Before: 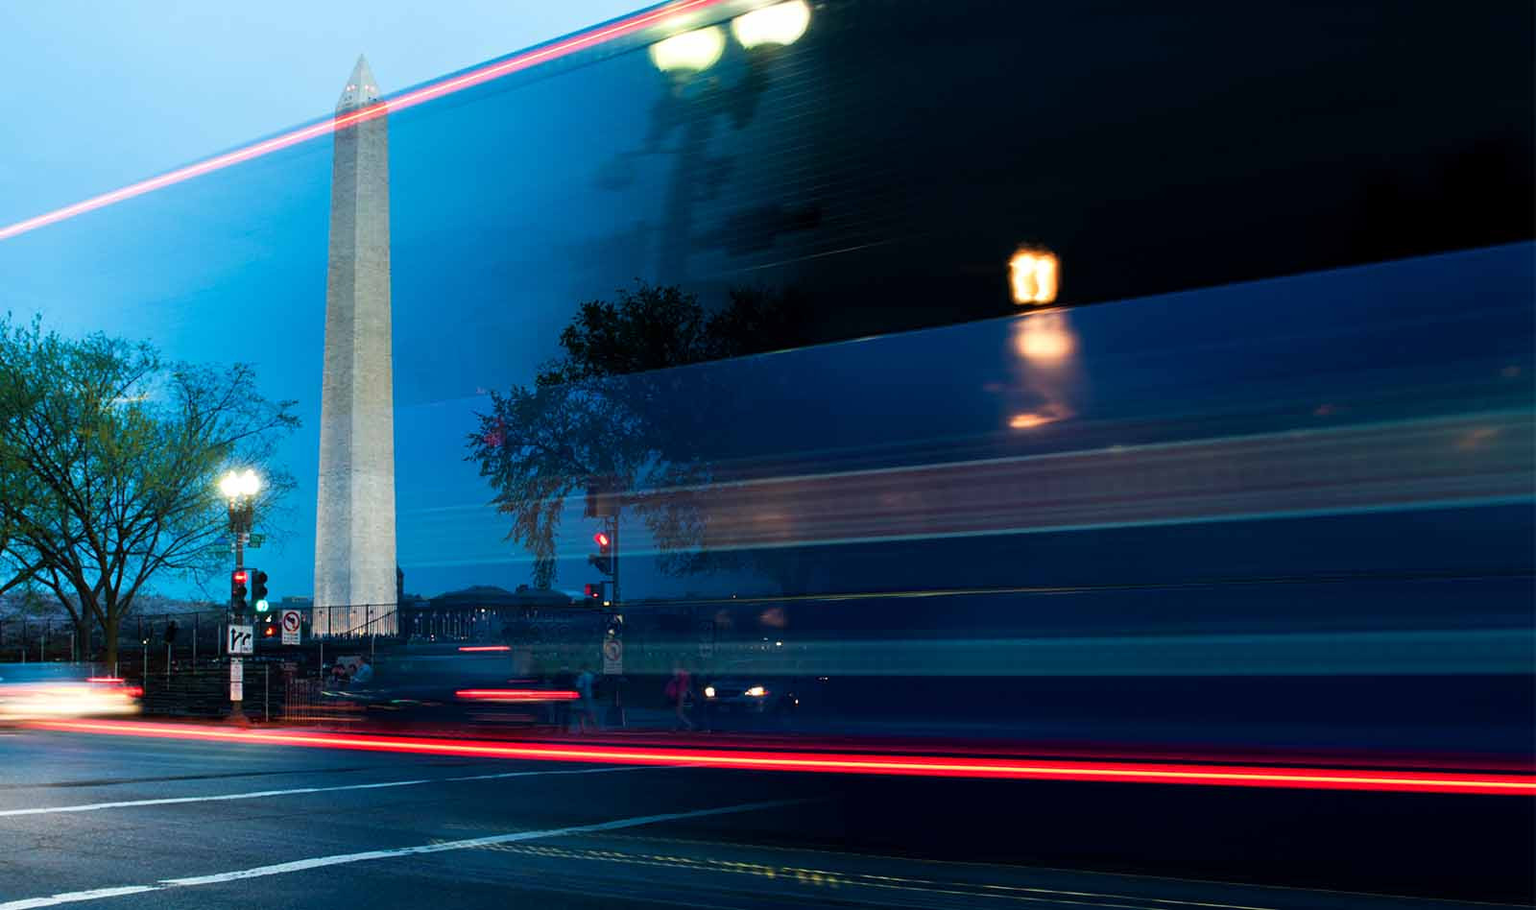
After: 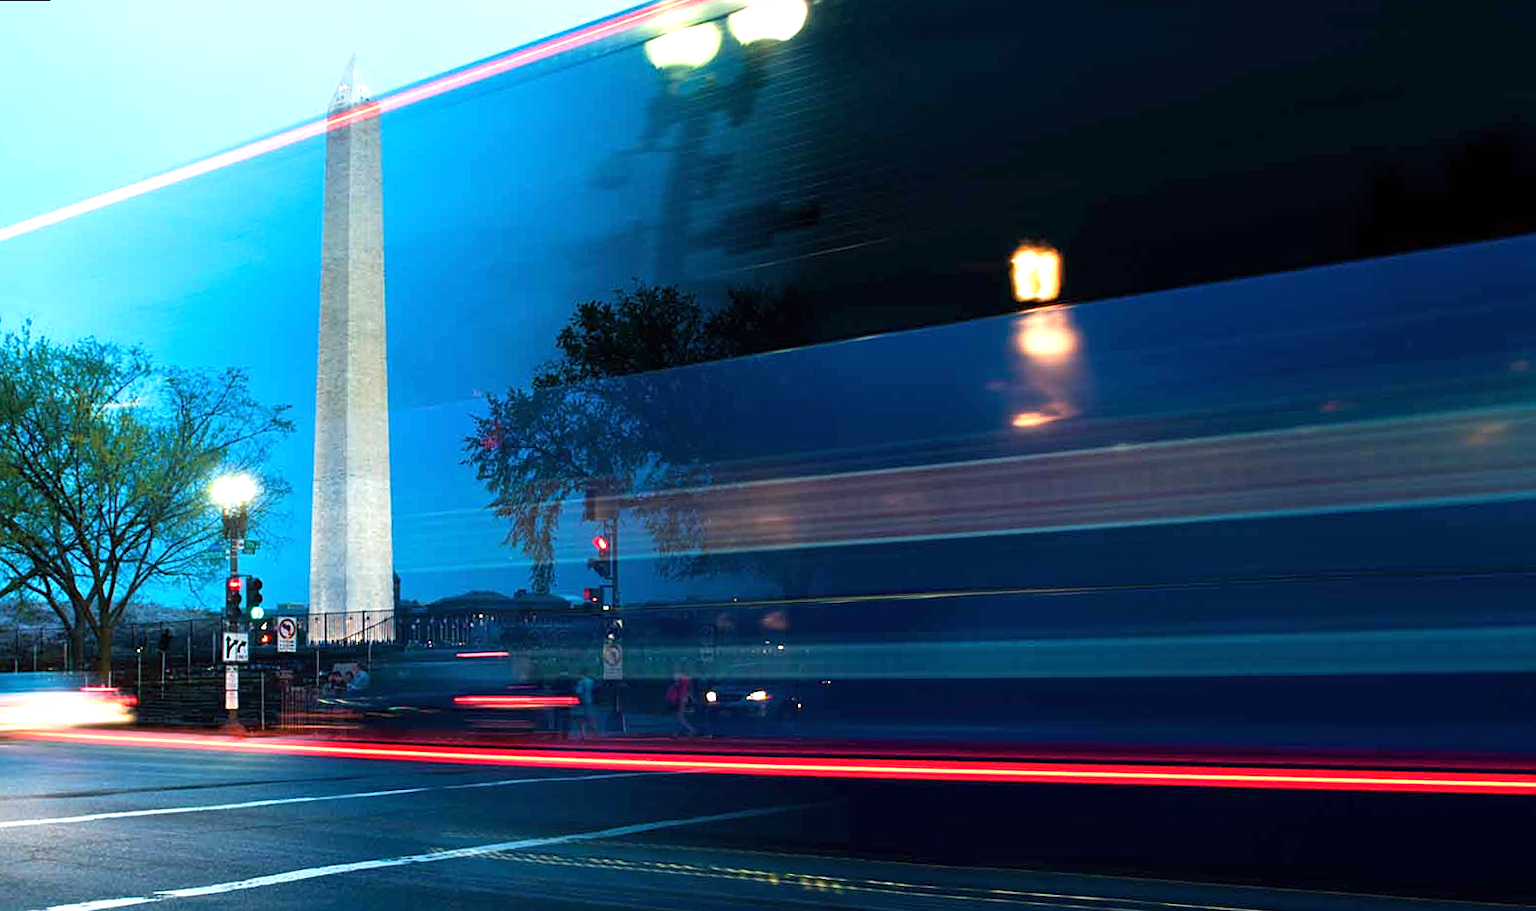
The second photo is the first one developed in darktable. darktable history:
exposure: black level correction 0, exposure 0.7 EV, compensate exposure bias true, compensate highlight preservation false
rotate and perspective: rotation -0.45°, automatic cropping original format, crop left 0.008, crop right 0.992, crop top 0.012, crop bottom 0.988
sharpen: amount 0.2
